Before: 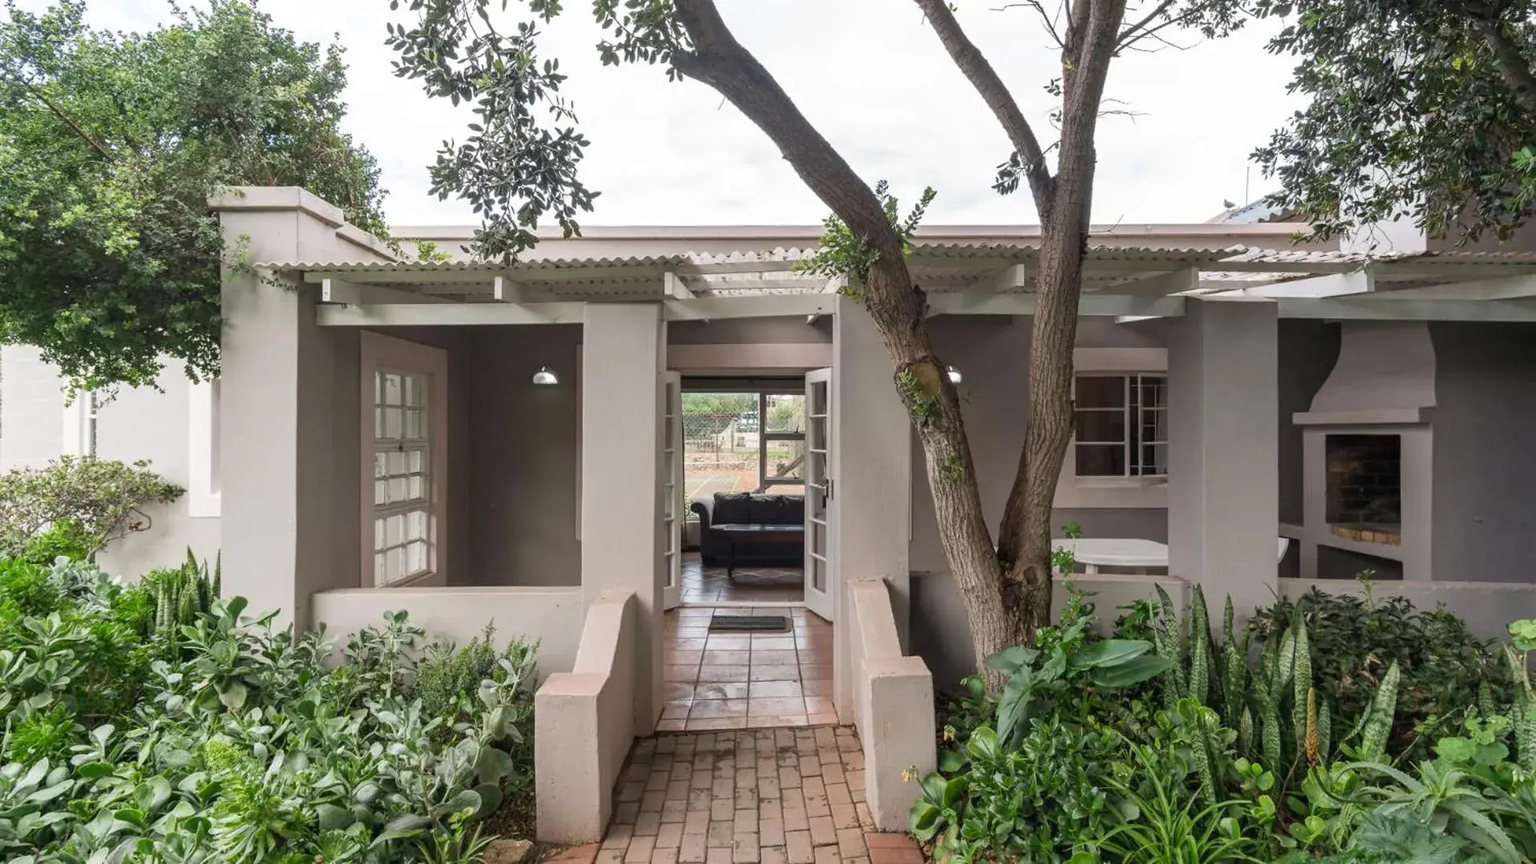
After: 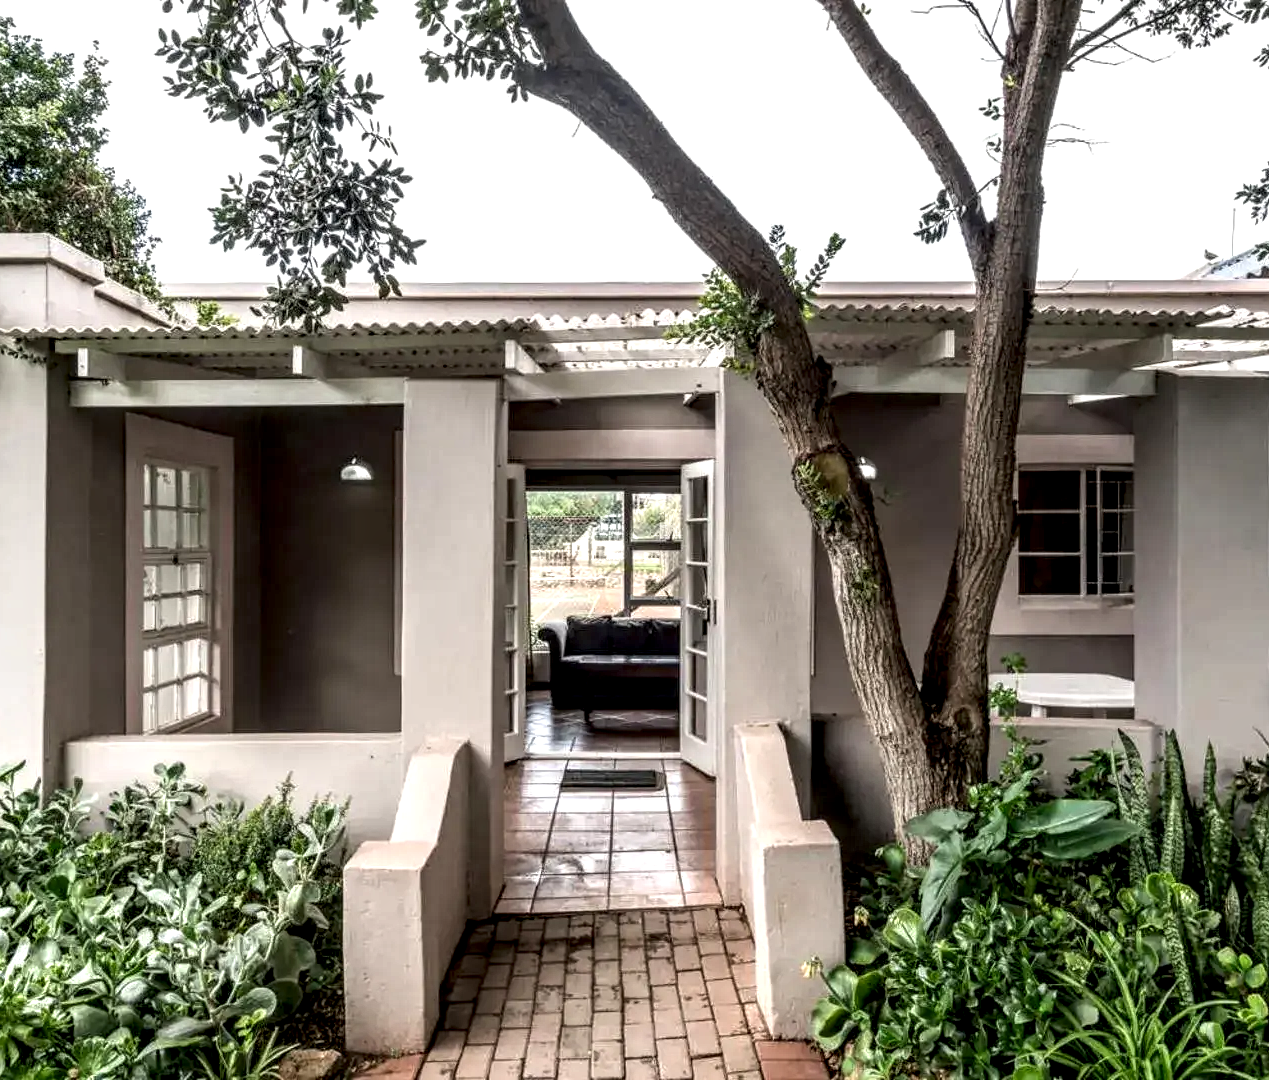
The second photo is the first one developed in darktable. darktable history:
crop: left 16.961%, right 16.88%
local contrast: detail 205%
exposure: black level correction 0.001, exposure 0.139 EV, compensate highlight preservation false
